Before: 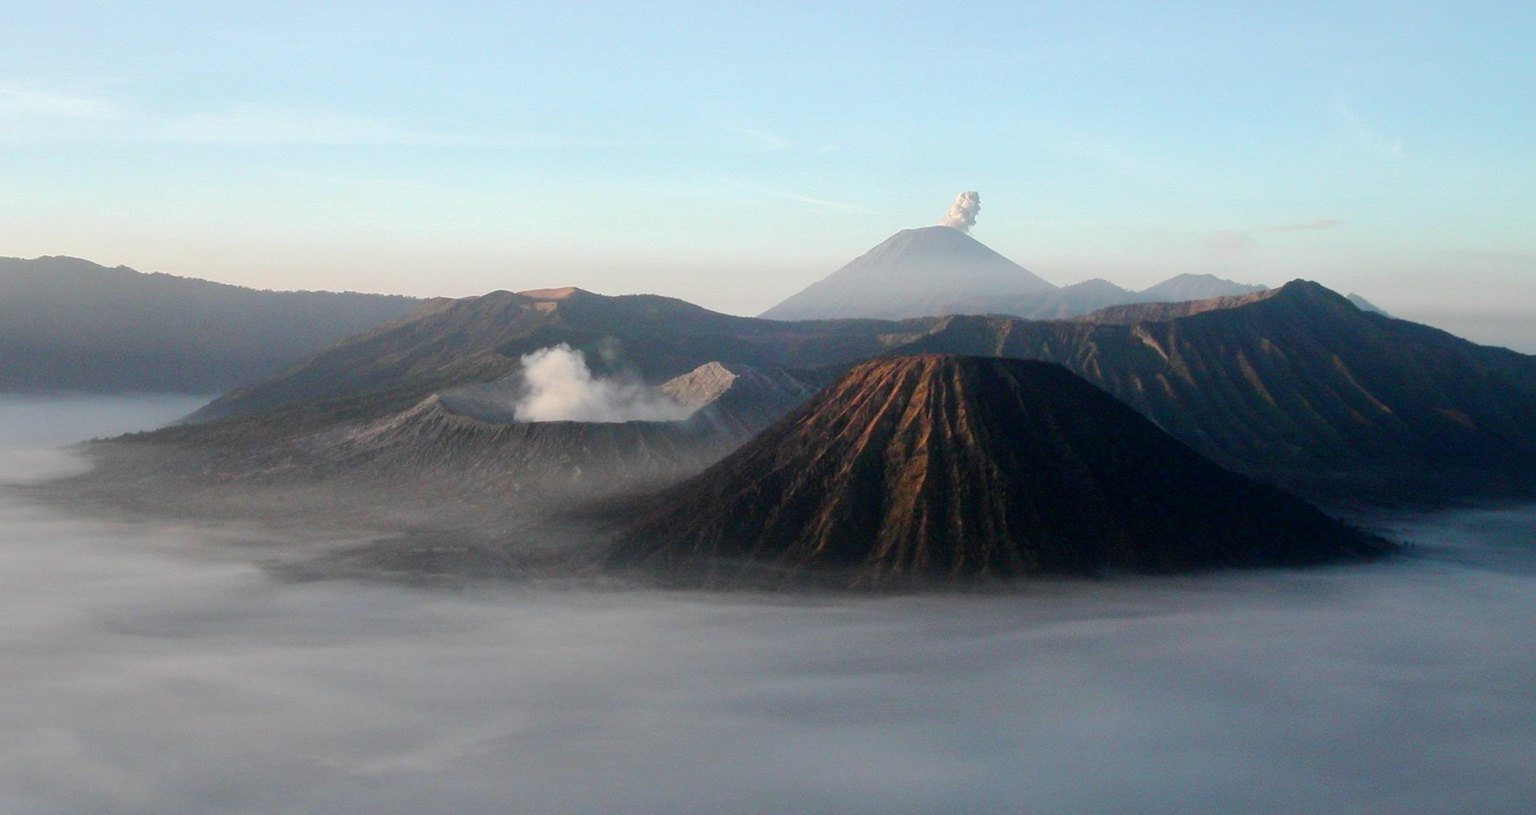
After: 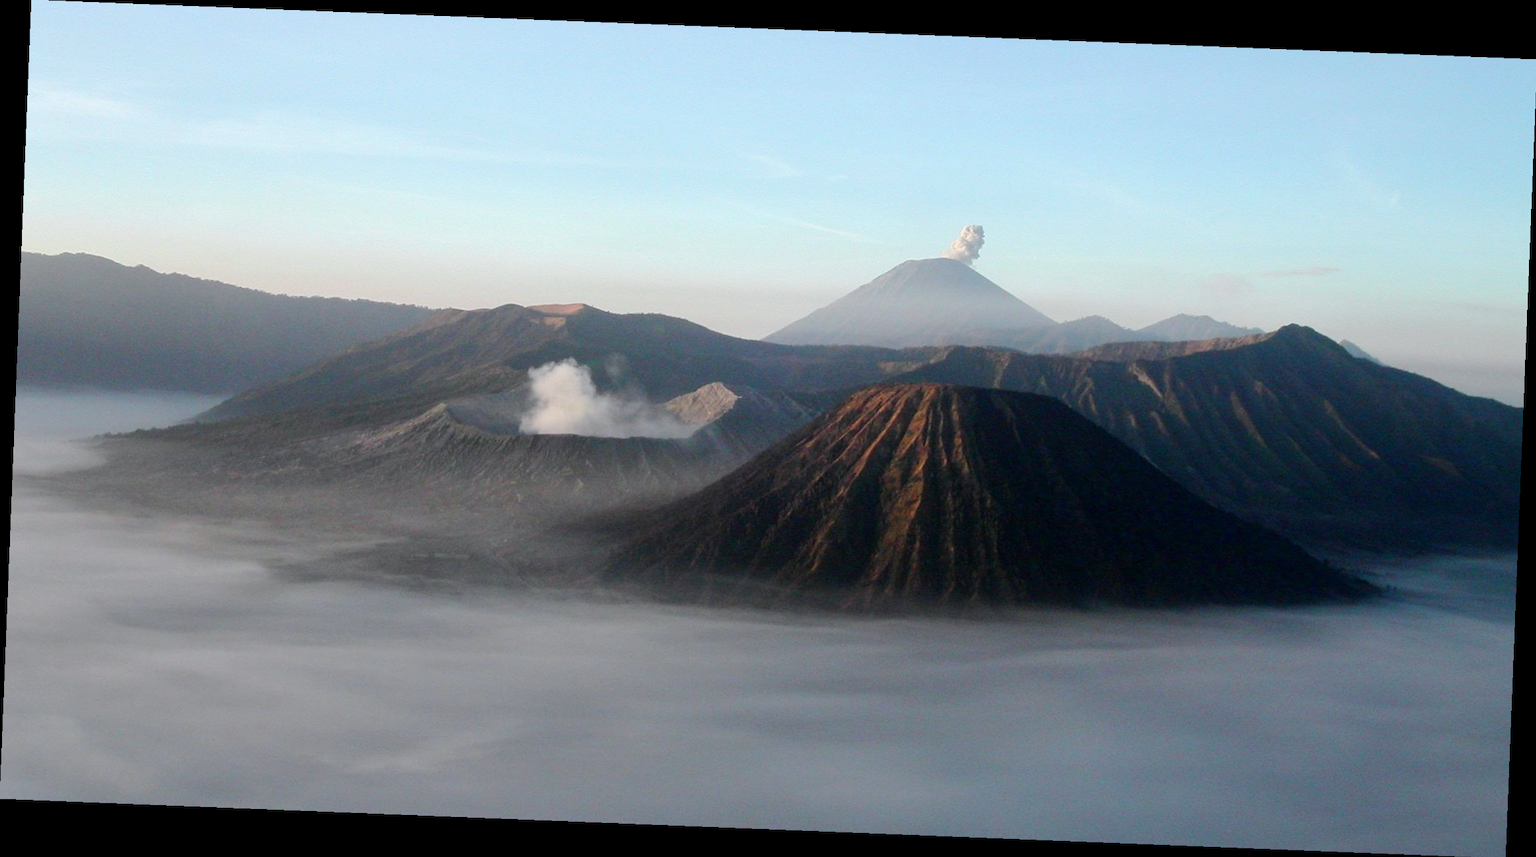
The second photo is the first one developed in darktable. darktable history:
white balance: red 0.988, blue 1.017
rotate and perspective: rotation 2.27°, automatic cropping off
